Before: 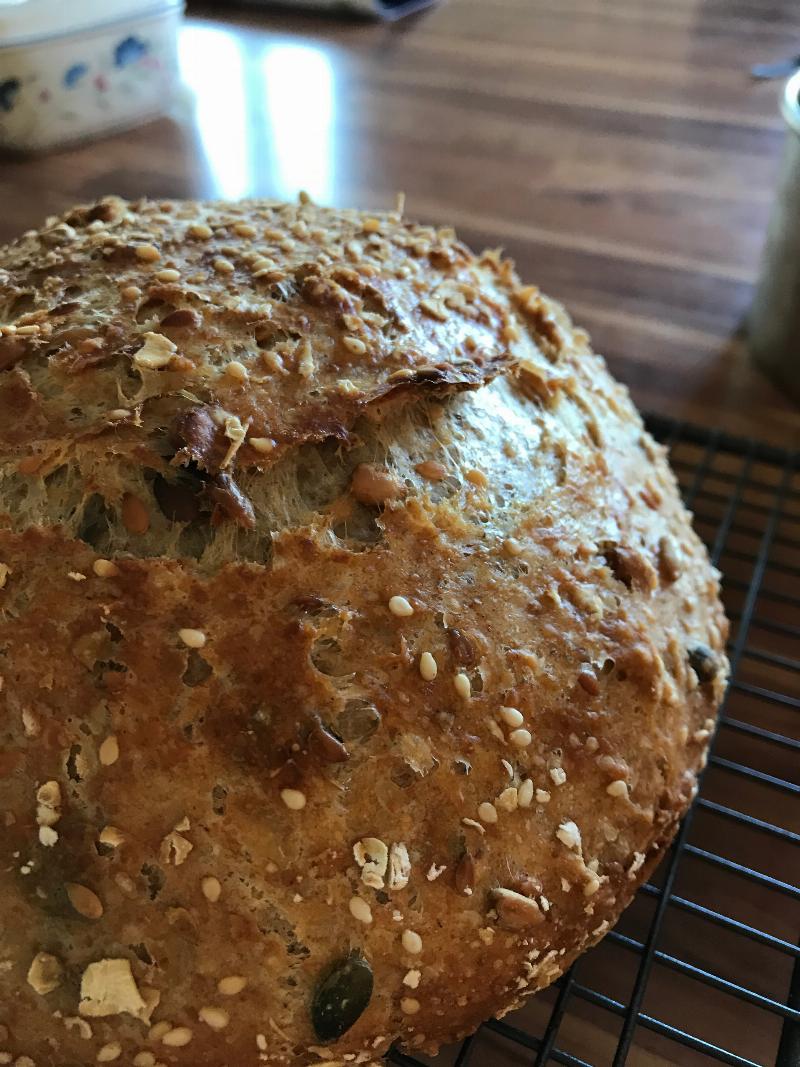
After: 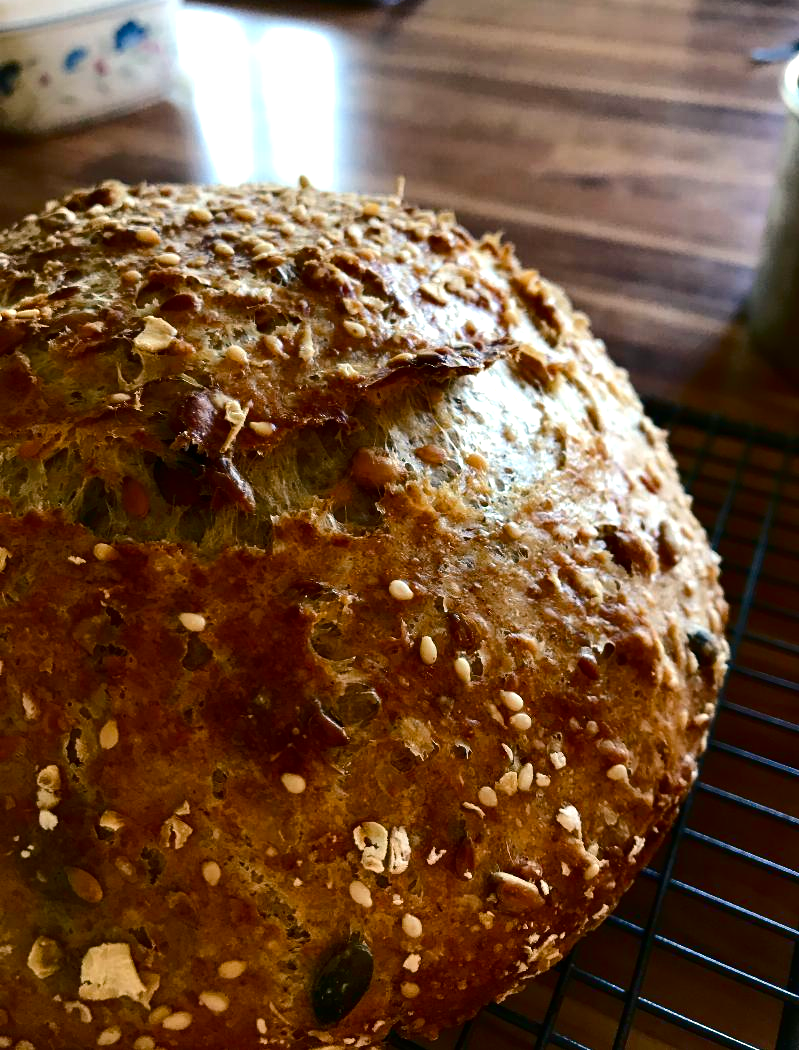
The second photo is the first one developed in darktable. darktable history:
exposure: black level correction 0, exposure 0.499 EV, compensate exposure bias true, compensate highlight preservation false
crop: top 1.501%, right 0.042%
tone curve: curves: ch0 [(0, 0) (0.003, 0.006) (0.011, 0.007) (0.025, 0.01) (0.044, 0.015) (0.069, 0.023) (0.1, 0.031) (0.136, 0.045) (0.177, 0.066) (0.224, 0.098) (0.277, 0.139) (0.335, 0.194) (0.399, 0.254) (0.468, 0.346) (0.543, 0.45) (0.623, 0.56) (0.709, 0.667) (0.801, 0.78) (0.898, 0.891) (1, 1)], color space Lab, independent channels, preserve colors none
color balance rgb: highlights gain › chroma 3.137%, highlights gain › hue 55.27°, perceptual saturation grading › global saturation 19.371%, perceptual saturation grading › highlights -25.603%, perceptual saturation grading › shadows 49.656%
local contrast: mode bilateral grid, contrast 99, coarseness 99, detail 108%, midtone range 0.2
